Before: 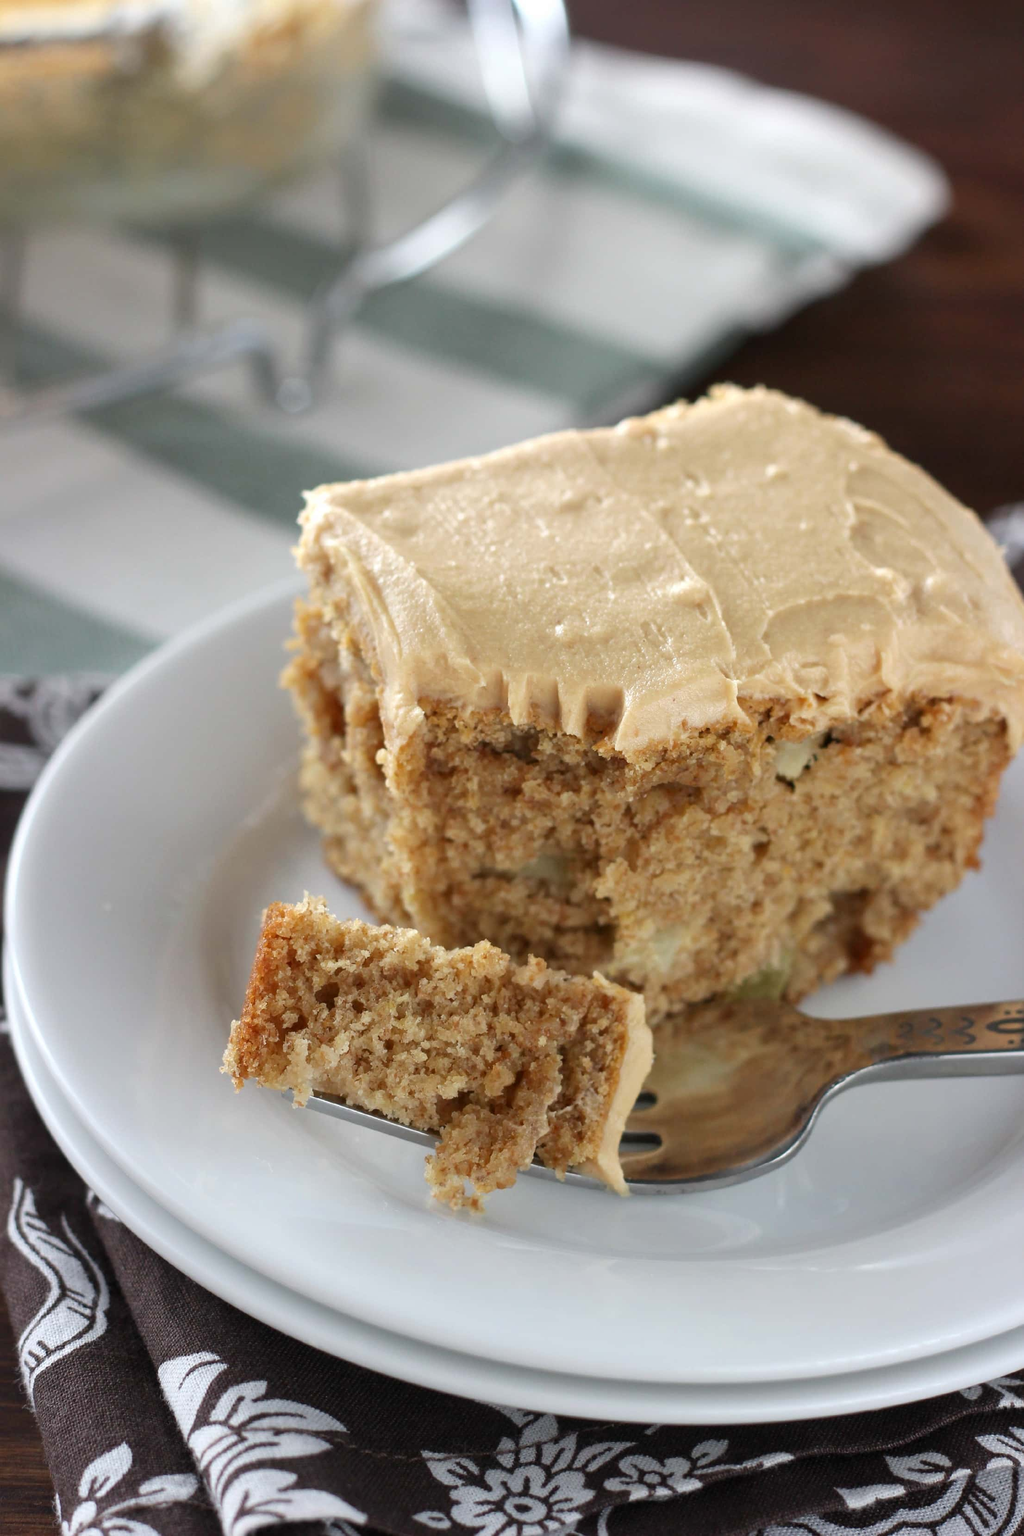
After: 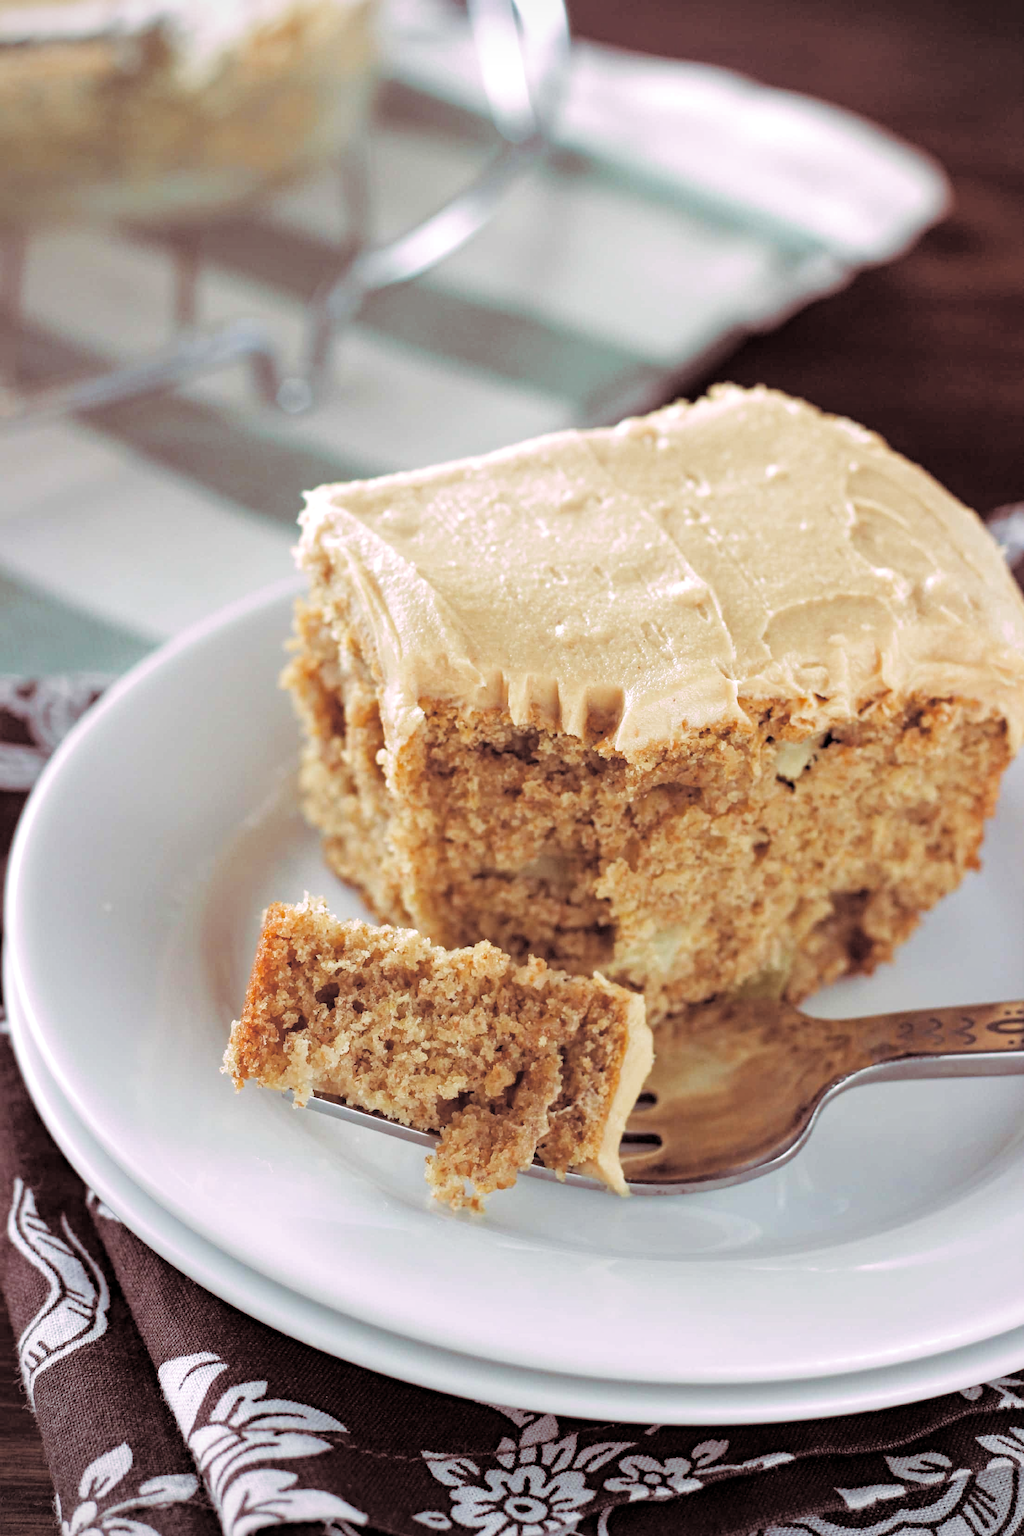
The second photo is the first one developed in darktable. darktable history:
local contrast: highlights 100%, shadows 100%, detail 120%, midtone range 0.2
haze removal: strength 0.29, distance 0.25, compatibility mode true, adaptive false
filmic: grey point source 18, black point source -8.65, white point source 2.45, grey point target 18, white point target 100, output power 2.2, latitude stops 2, contrast 1.5, saturation 100, global saturation 100
vignetting: fall-off start 91.19%
split-toning: highlights › hue 298.8°, highlights › saturation 0.73, compress 41.76%
contrast brightness saturation: brightness 0.28
vibrance: on, module defaults
